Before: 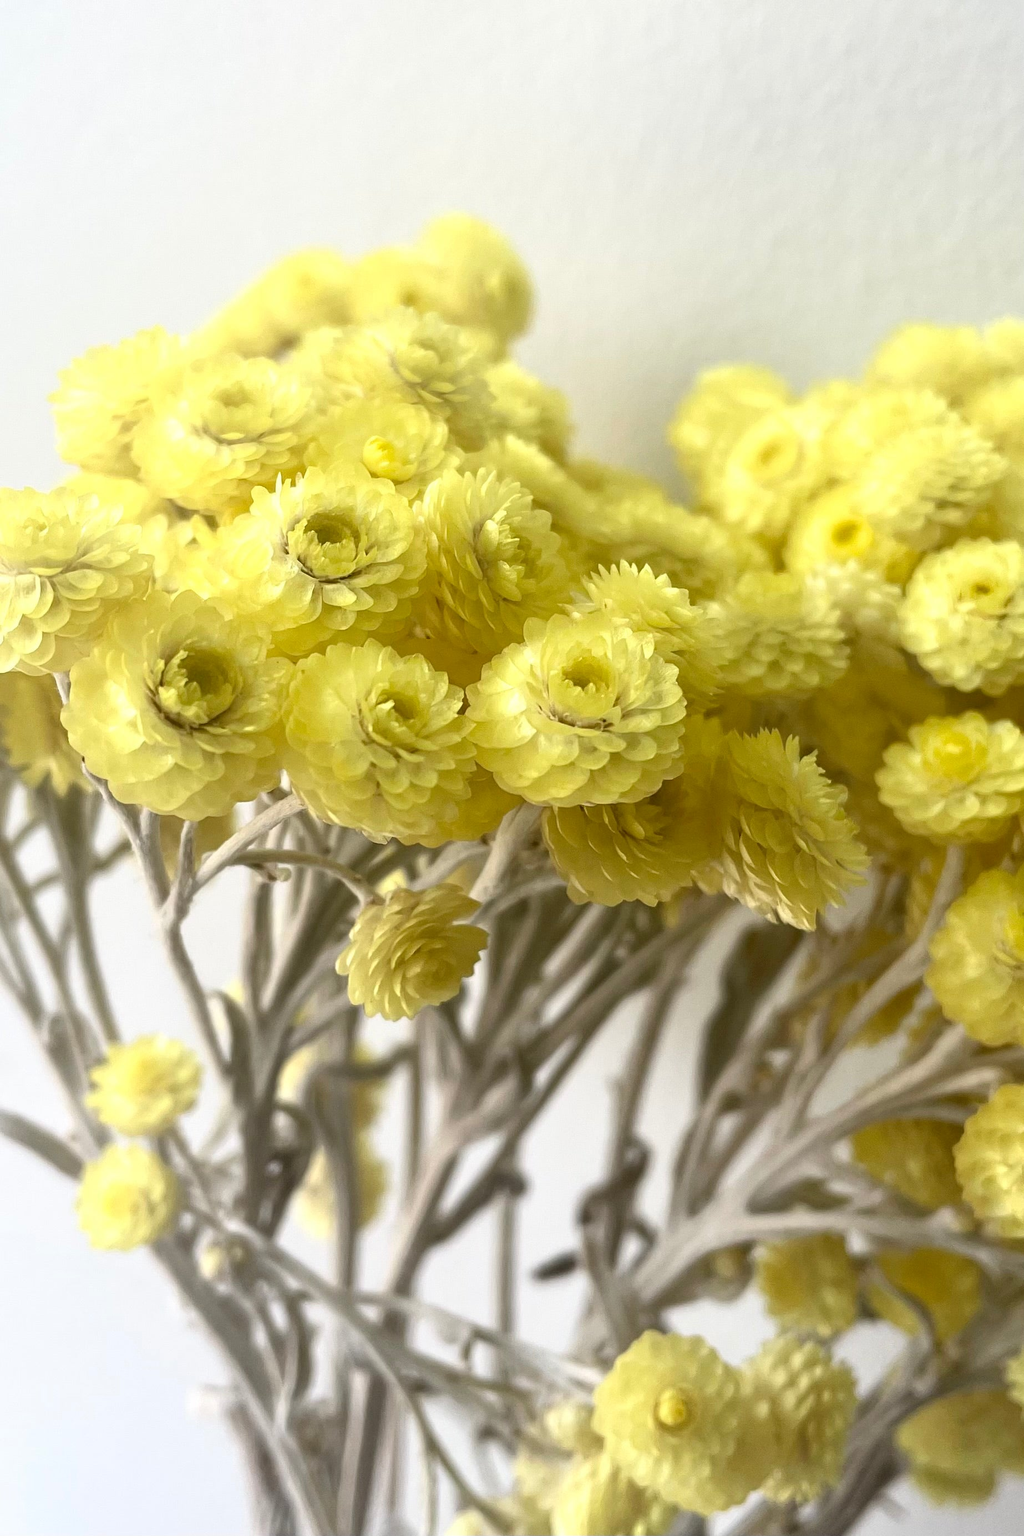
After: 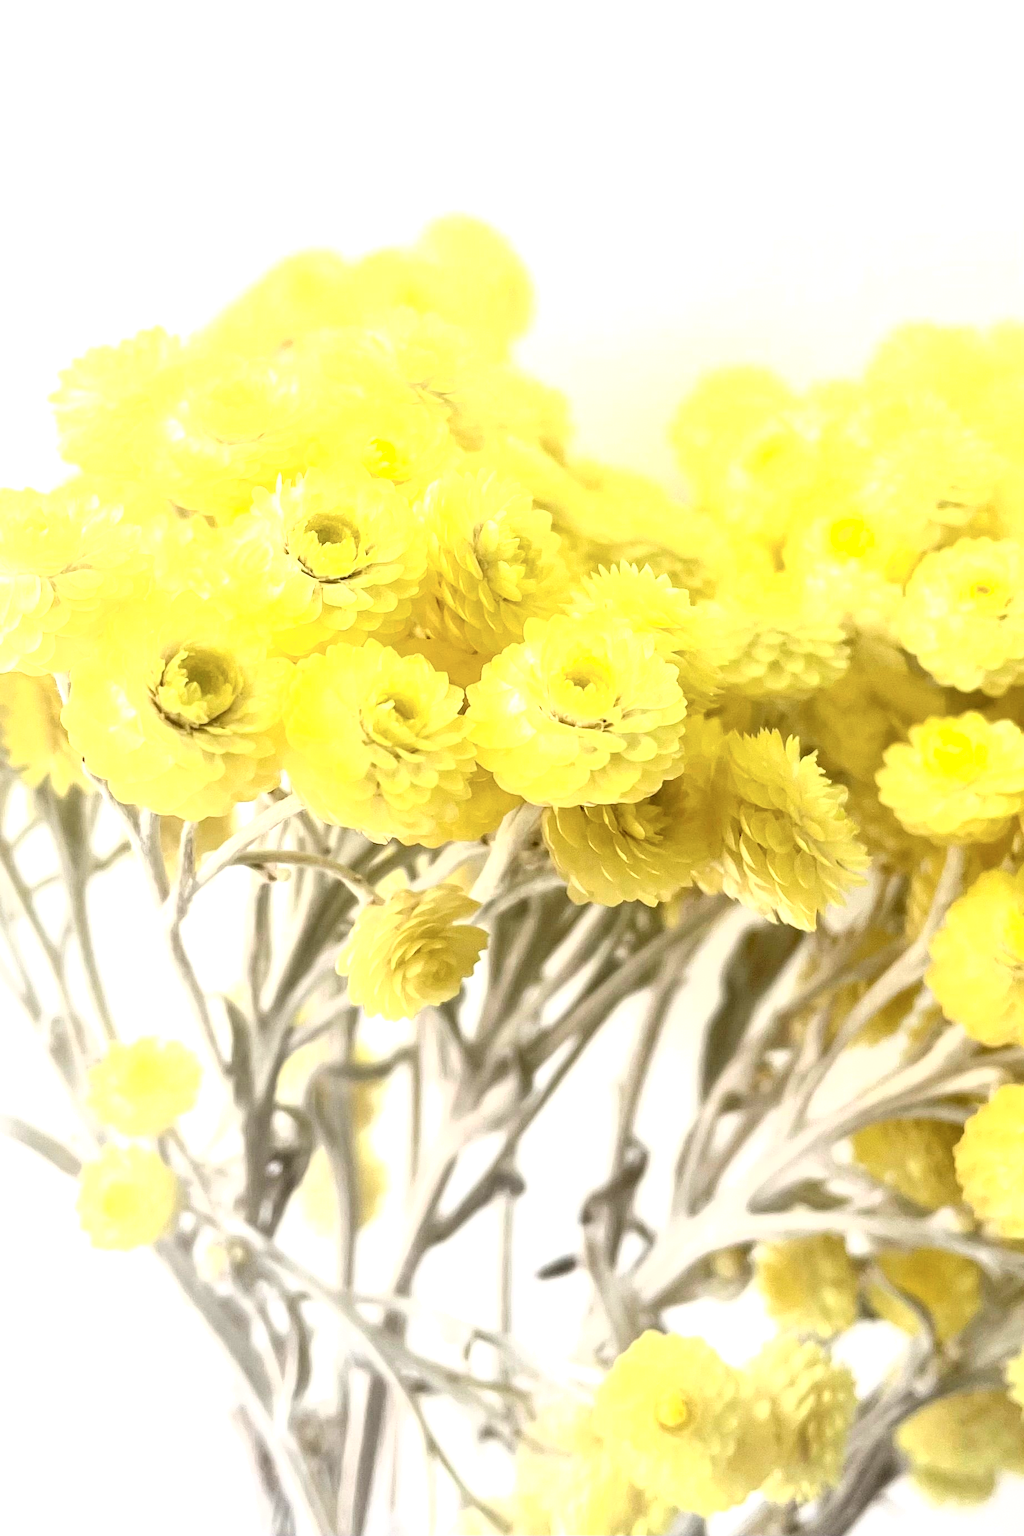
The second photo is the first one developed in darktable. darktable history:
tone curve: curves: ch0 [(0, 0) (0.003, 0.033) (0.011, 0.033) (0.025, 0.036) (0.044, 0.039) (0.069, 0.04) (0.1, 0.043) (0.136, 0.052) (0.177, 0.085) (0.224, 0.14) (0.277, 0.225) (0.335, 0.333) (0.399, 0.419) (0.468, 0.51) (0.543, 0.603) (0.623, 0.713) (0.709, 0.808) (0.801, 0.901) (0.898, 0.98) (1, 1)], color space Lab, independent channels, preserve colors none
exposure: exposure 1.001 EV, compensate exposure bias true, compensate highlight preservation false
